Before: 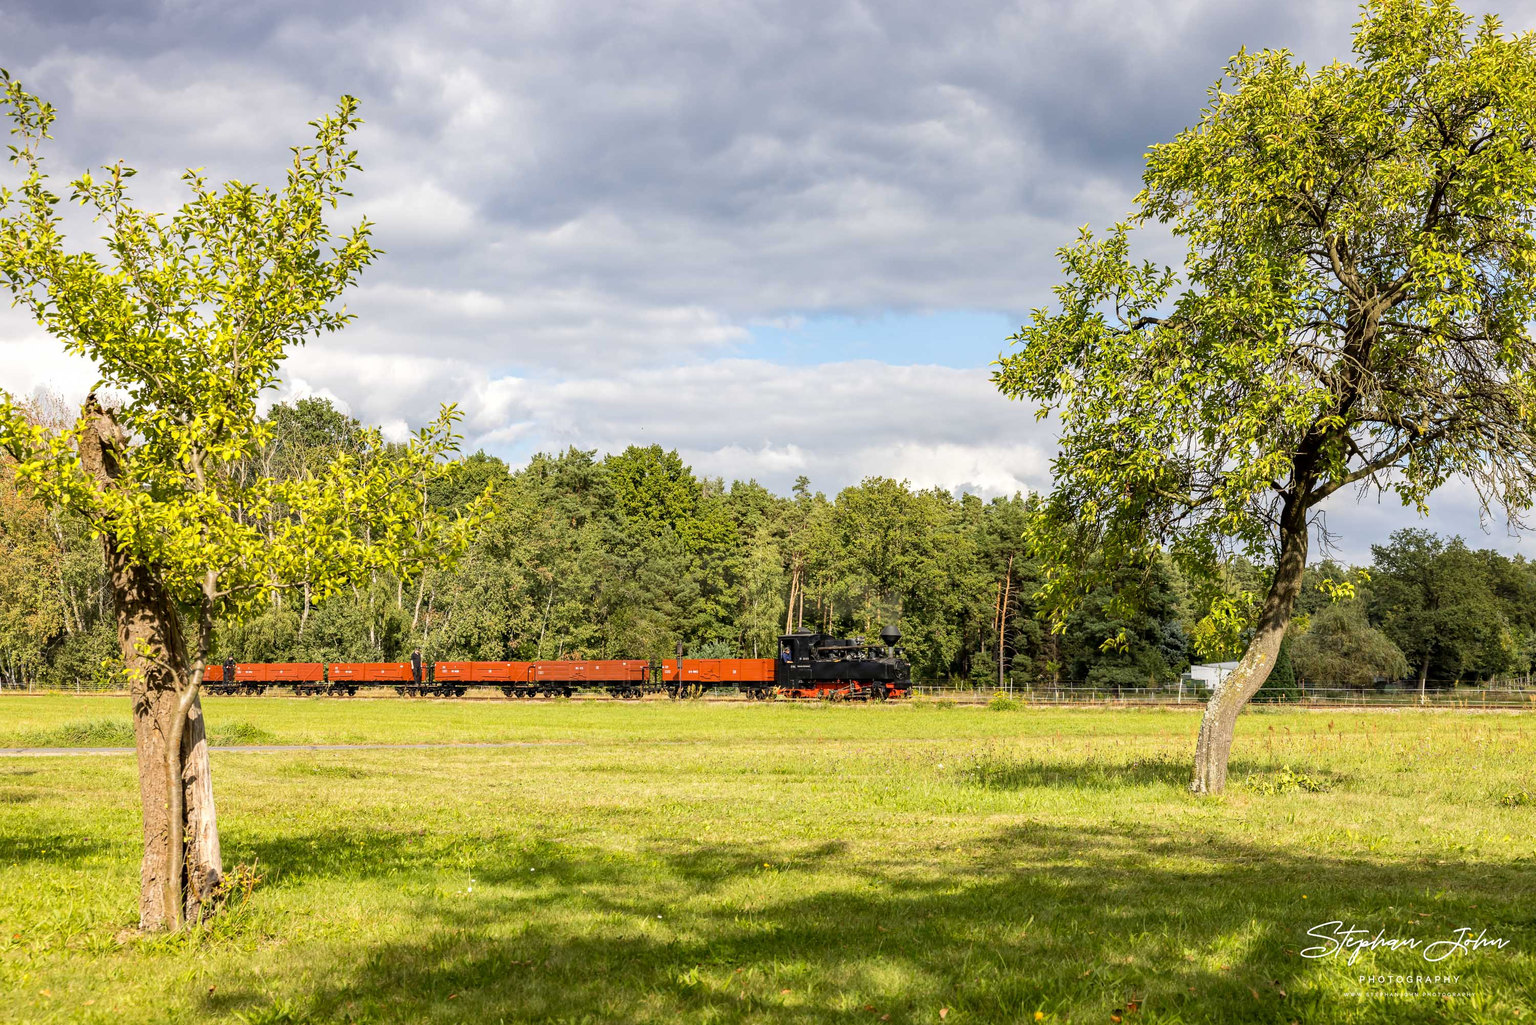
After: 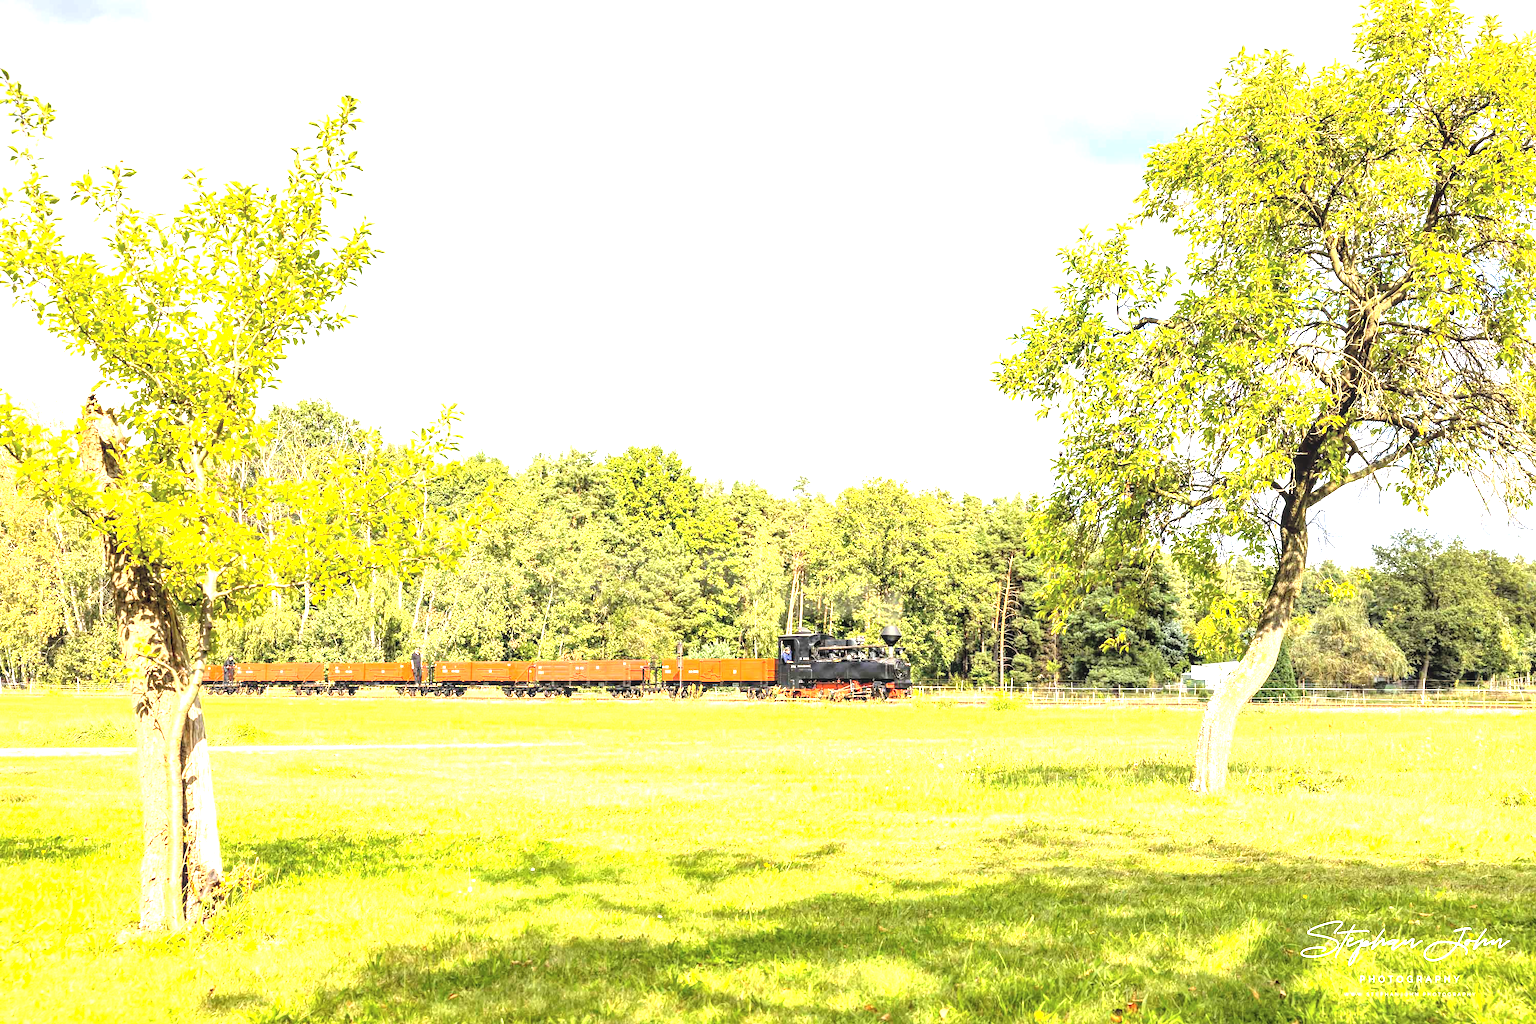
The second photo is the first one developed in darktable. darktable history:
exposure: black level correction 0, exposure 1.523 EV, compensate exposure bias true, compensate highlight preservation false
tone equalizer: -8 EV -0.456 EV, -7 EV -0.388 EV, -6 EV -0.33 EV, -5 EV -0.235 EV, -3 EV 0.253 EV, -2 EV 0.308 EV, -1 EV 0.387 EV, +0 EV 0.417 EV
contrast brightness saturation: brightness 0.152
local contrast: on, module defaults
